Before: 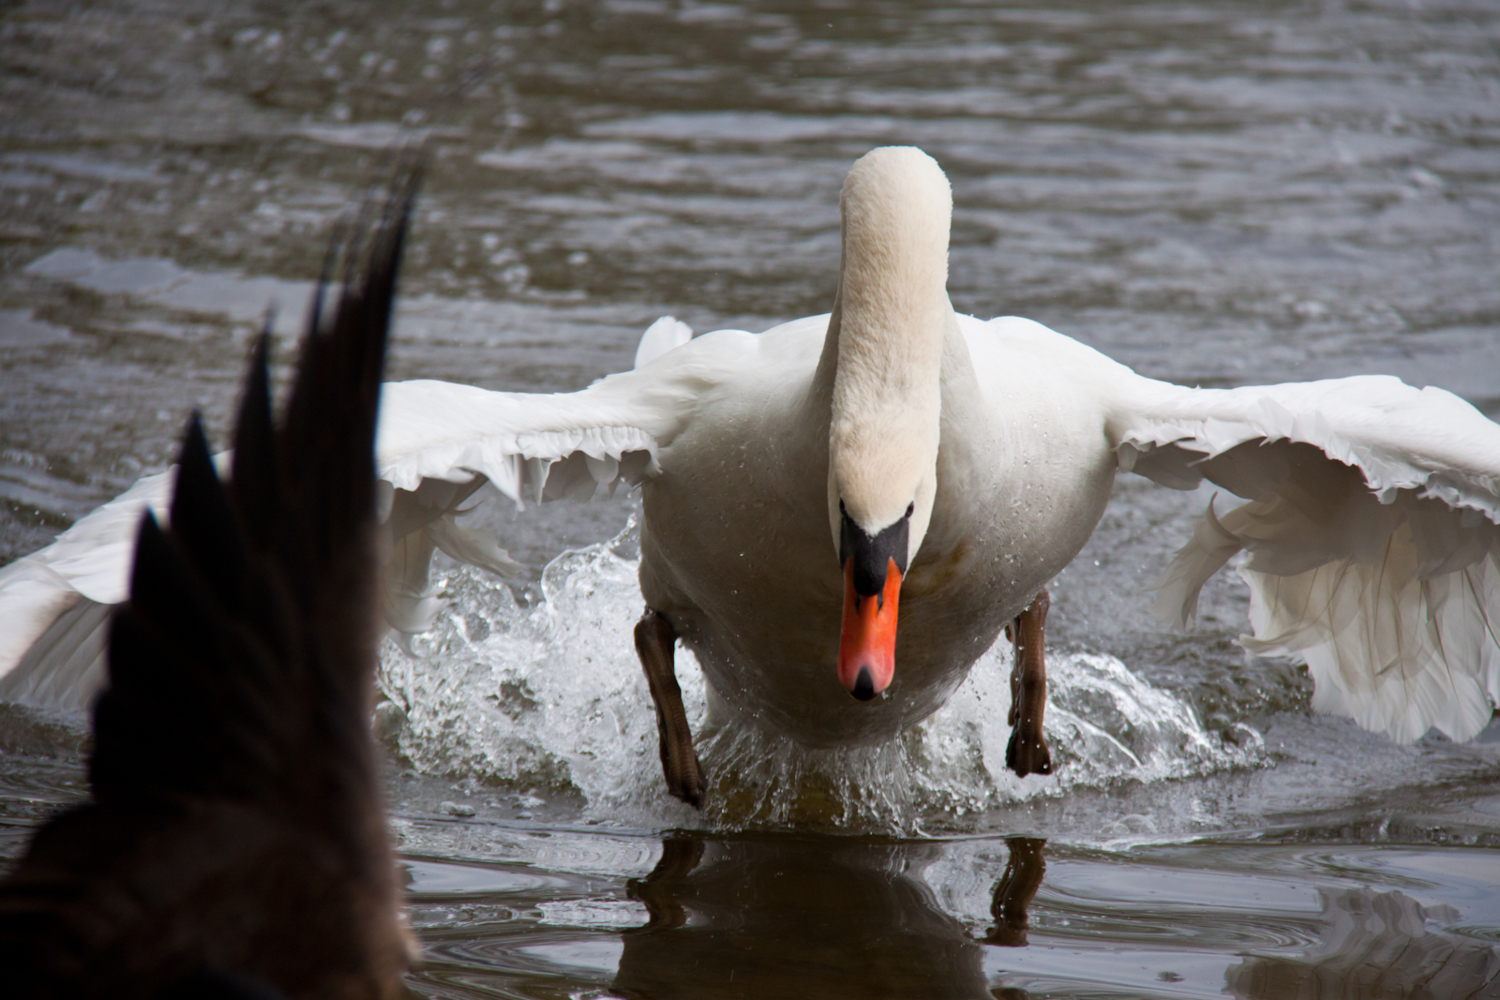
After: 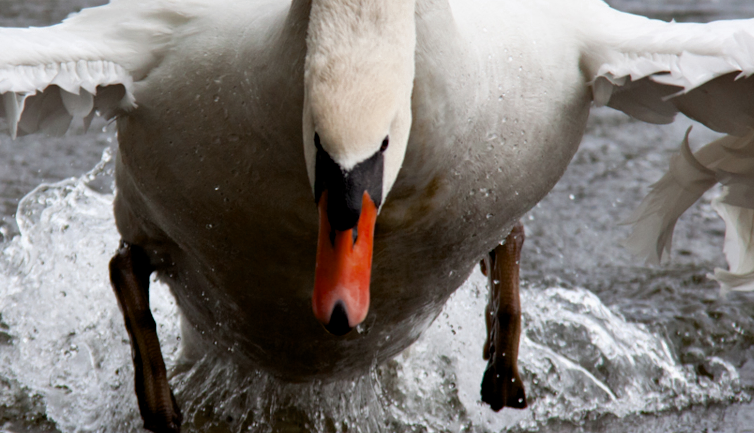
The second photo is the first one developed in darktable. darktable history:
haze removal: compatibility mode true, adaptive false
exposure: black level correction 0.007, exposure 0.093 EV, compensate highlight preservation false
filmic rgb: middle gray luminance 18.42%, black relative exposure -11.45 EV, white relative exposure 2.55 EV, threshold 6 EV, target black luminance 0%, hardness 8.41, latitude 99%, contrast 1.084, shadows ↔ highlights balance 0.505%, add noise in highlights 0, preserve chrominance max RGB, color science v3 (2019), use custom middle-gray values true, iterations of high-quality reconstruction 0, contrast in highlights soft, enable highlight reconstruction true
crop: left 35.03%, top 36.625%, right 14.663%, bottom 20.057%
color zones: curves: ch0 [(0, 0.5) (0.125, 0.4) (0.25, 0.5) (0.375, 0.4) (0.5, 0.4) (0.625, 0.6) (0.75, 0.6) (0.875, 0.5)]; ch1 [(0, 0.35) (0.125, 0.45) (0.25, 0.35) (0.375, 0.35) (0.5, 0.35) (0.625, 0.35) (0.75, 0.45) (0.875, 0.35)]; ch2 [(0, 0.6) (0.125, 0.5) (0.25, 0.5) (0.375, 0.6) (0.5, 0.6) (0.625, 0.5) (0.75, 0.5) (0.875, 0.5)]
